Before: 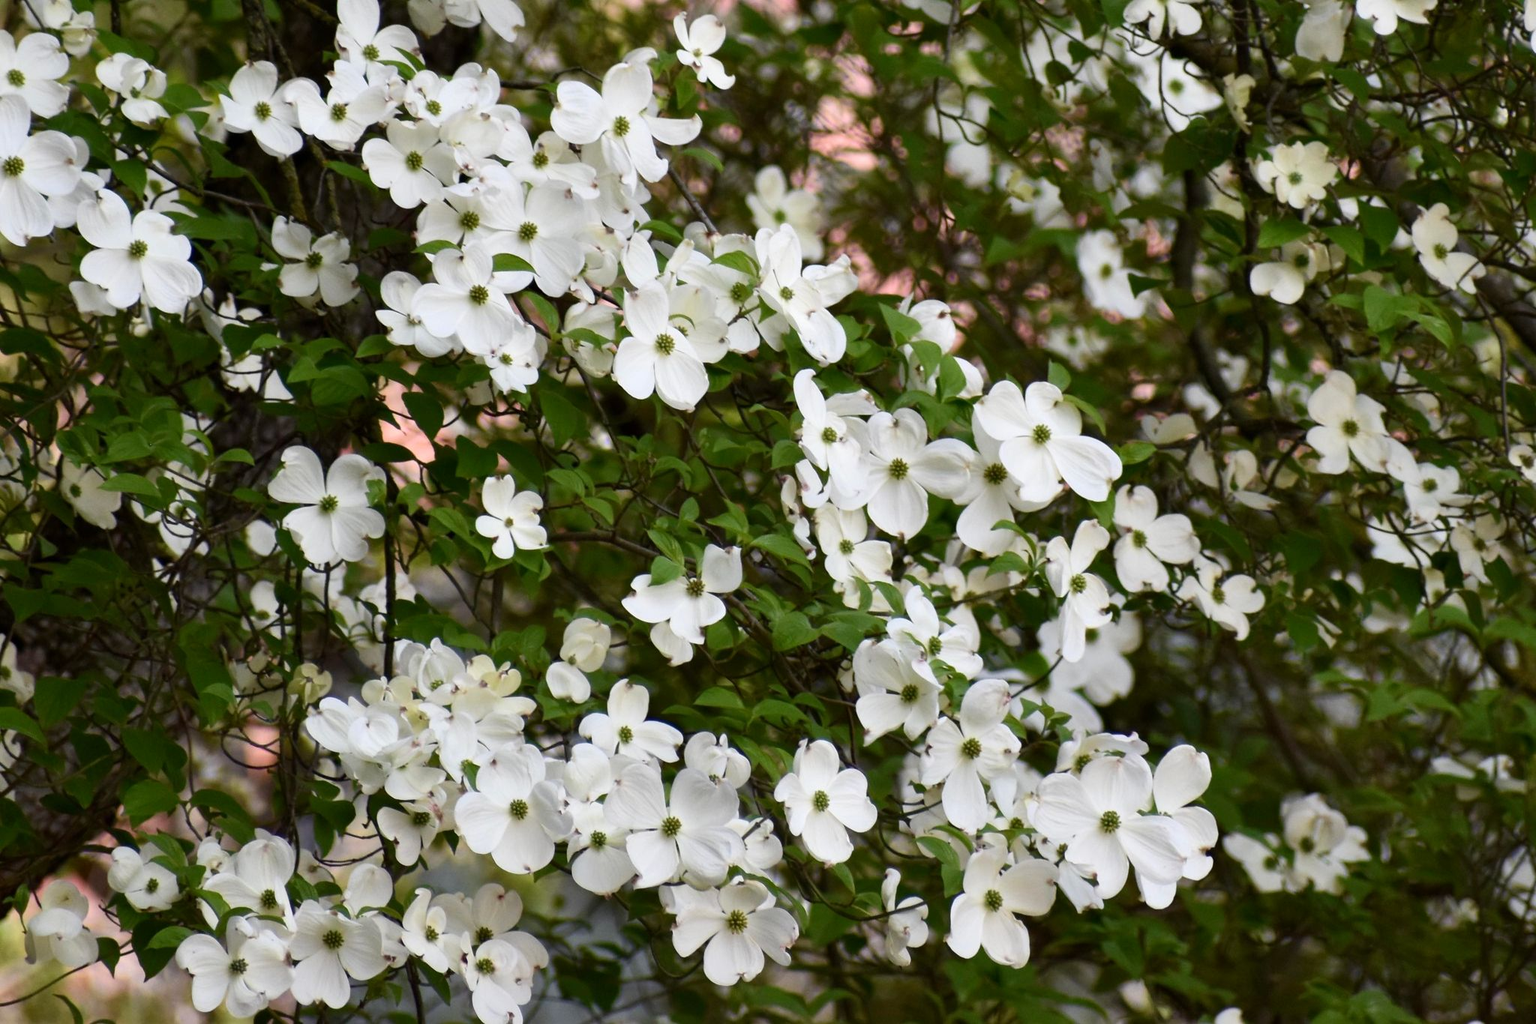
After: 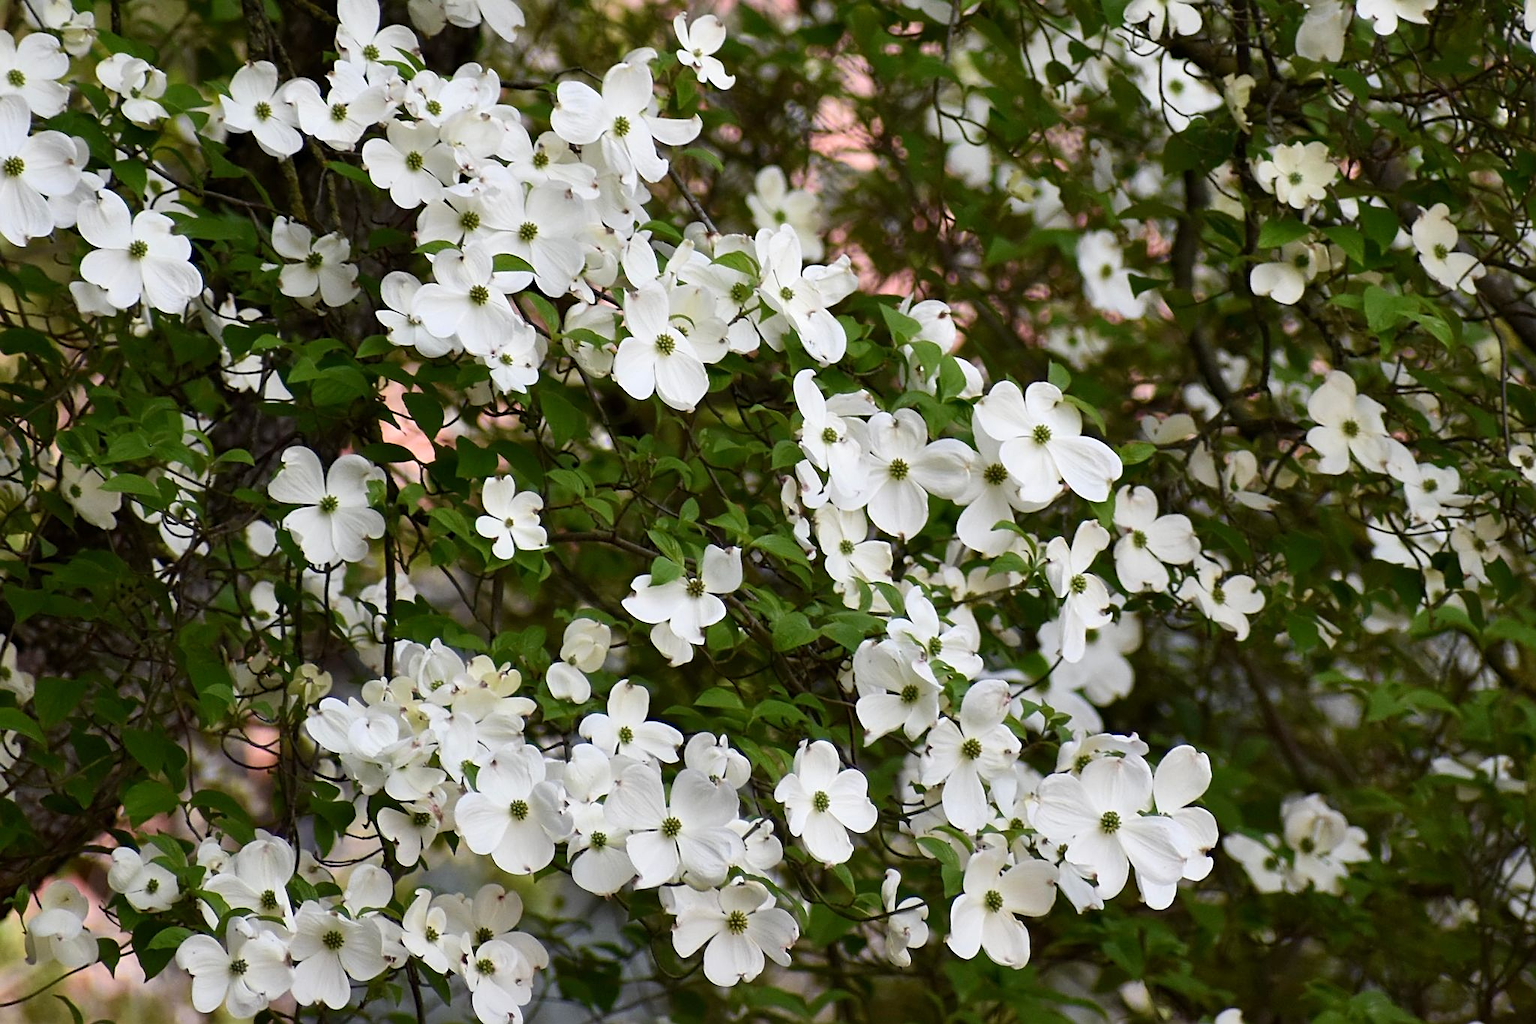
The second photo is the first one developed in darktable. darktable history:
sharpen: amount 0.539
